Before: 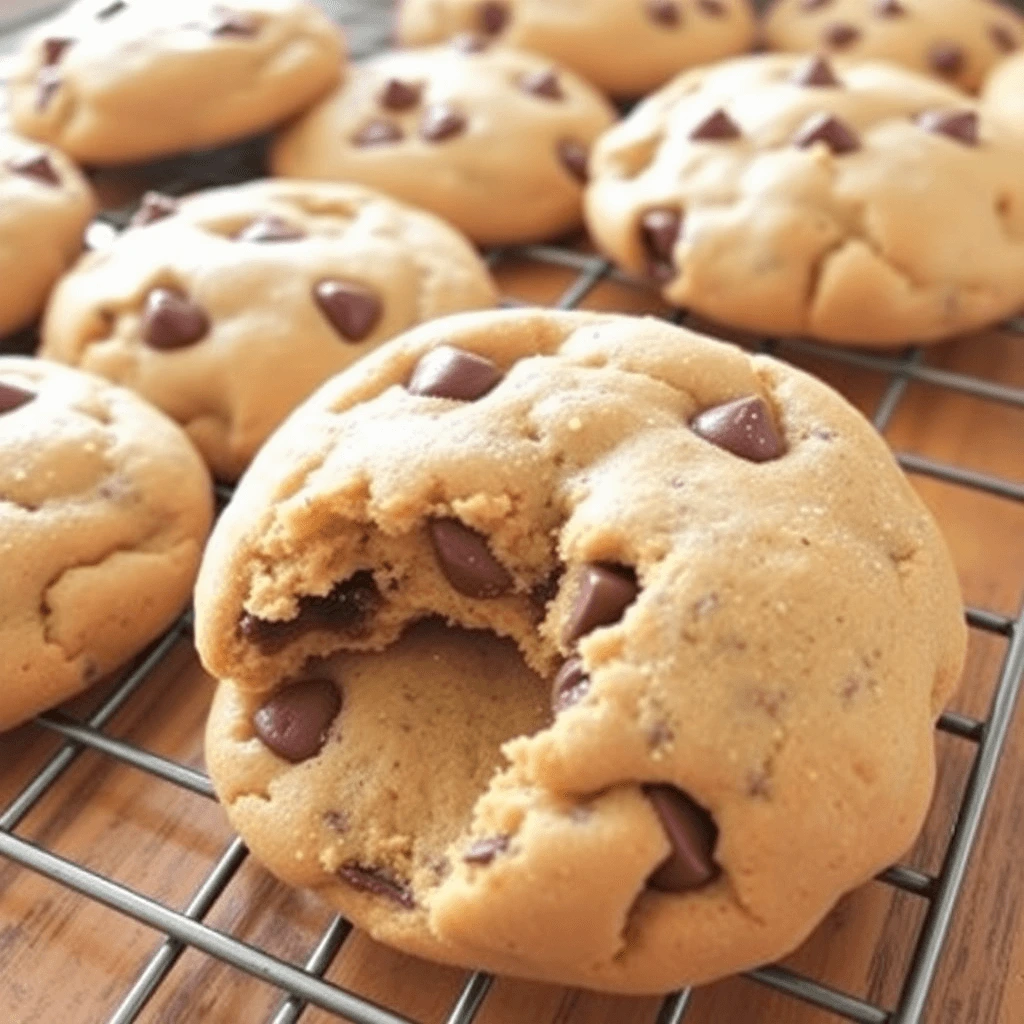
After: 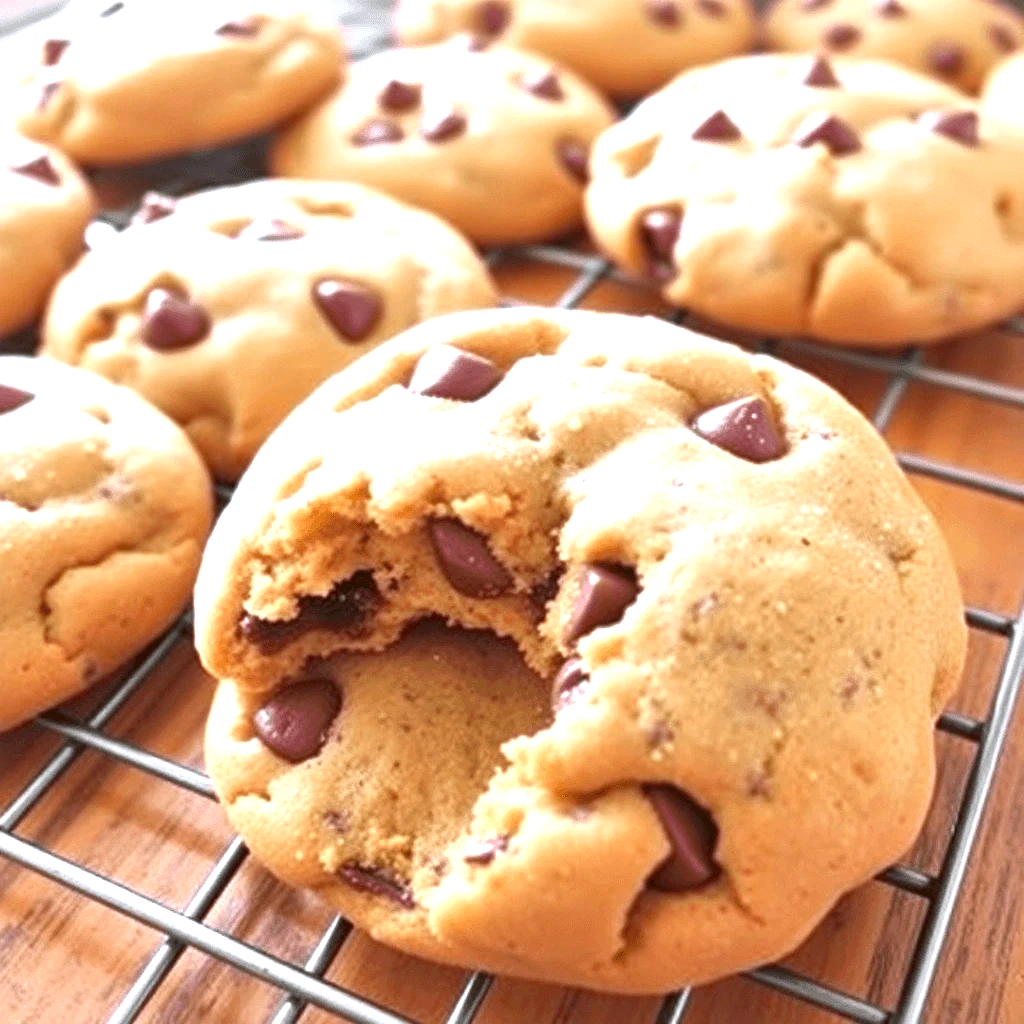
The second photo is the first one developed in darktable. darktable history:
exposure: black level correction 0, exposure 0.952 EV, compensate highlight preservation false
color zones: curves: ch0 [(0, 0.48) (0.209, 0.398) (0.305, 0.332) (0.429, 0.493) (0.571, 0.5) (0.714, 0.5) (0.857, 0.5) (1, 0.48)]; ch1 [(0, 0.633) (0.143, 0.586) (0.286, 0.489) (0.429, 0.448) (0.571, 0.31) (0.714, 0.335) (0.857, 0.492) (1, 0.633)]; ch2 [(0, 0.448) (0.143, 0.498) (0.286, 0.5) (0.429, 0.5) (0.571, 0.5) (0.714, 0.5) (0.857, 0.5) (1, 0.448)]
local contrast: mode bilateral grid, contrast 24, coarseness 60, detail 152%, midtone range 0.2
color calibration: illuminant as shot in camera, x 0.358, y 0.373, temperature 4628.91 K
